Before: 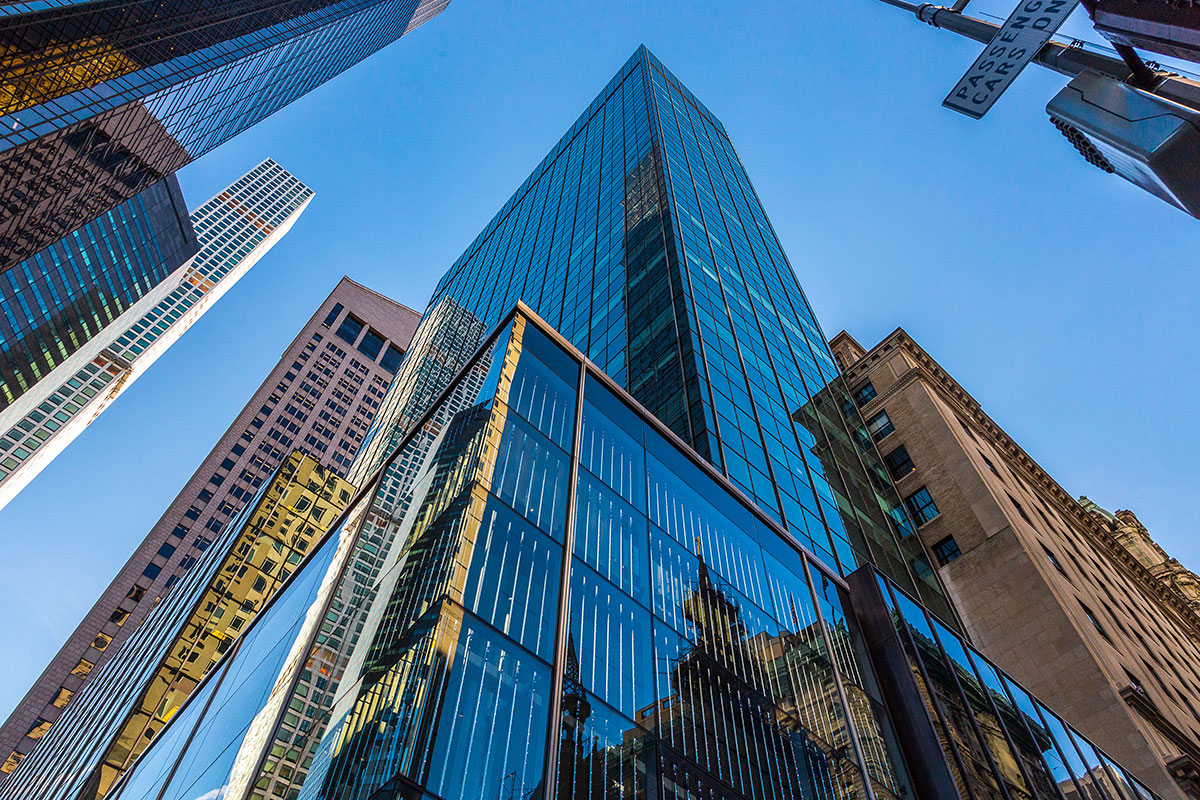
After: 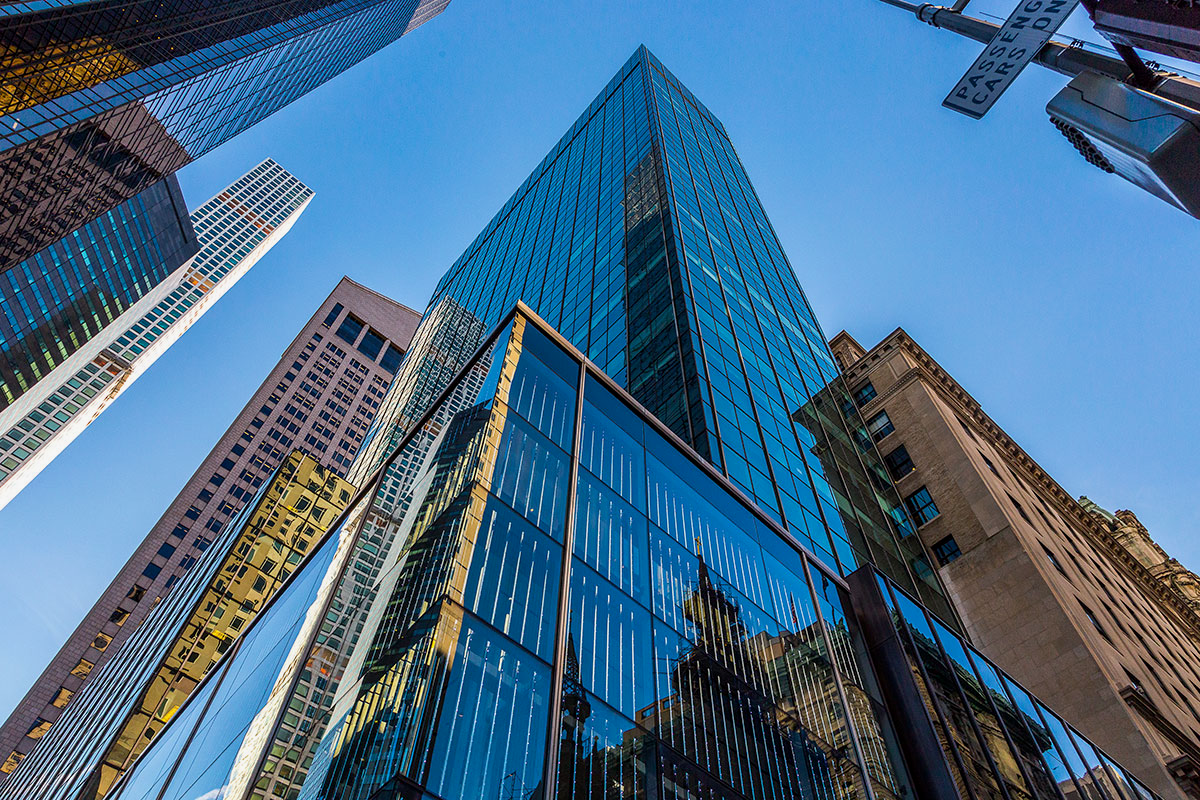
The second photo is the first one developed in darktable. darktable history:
exposure: black level correction 0.002, exposure -0.106 EV, compensate highlight preservation false
